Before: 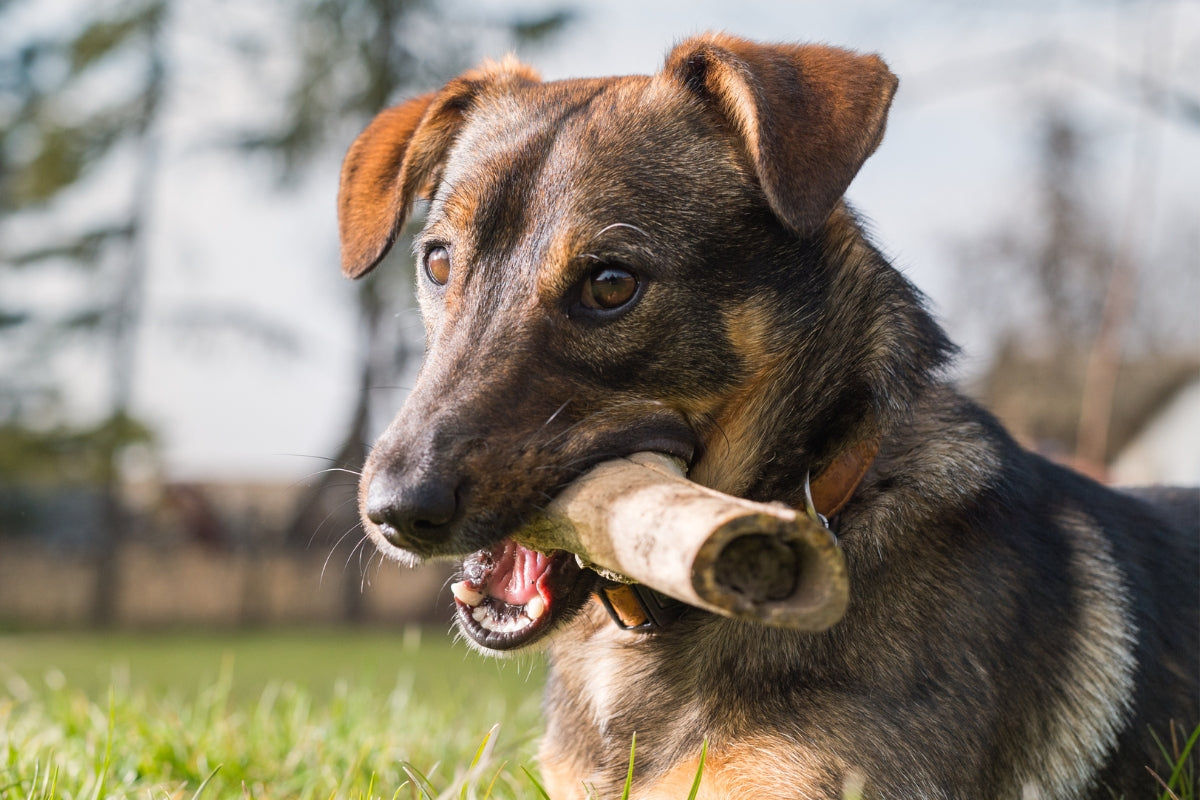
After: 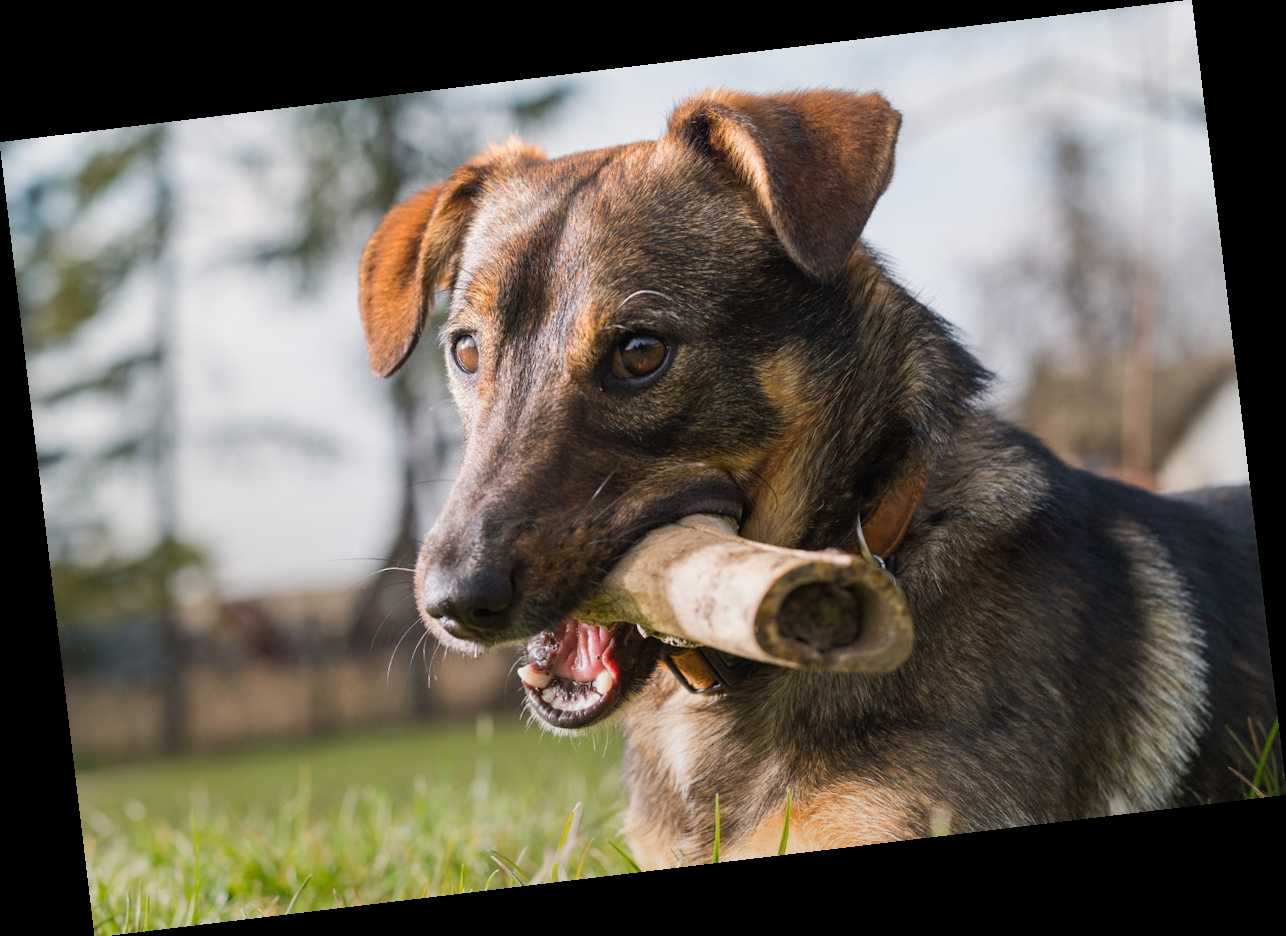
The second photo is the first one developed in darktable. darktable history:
rotate and perspective: rotation -6.83°, automatic cropping off
graduated density: rotation -180°, offset 27.42
